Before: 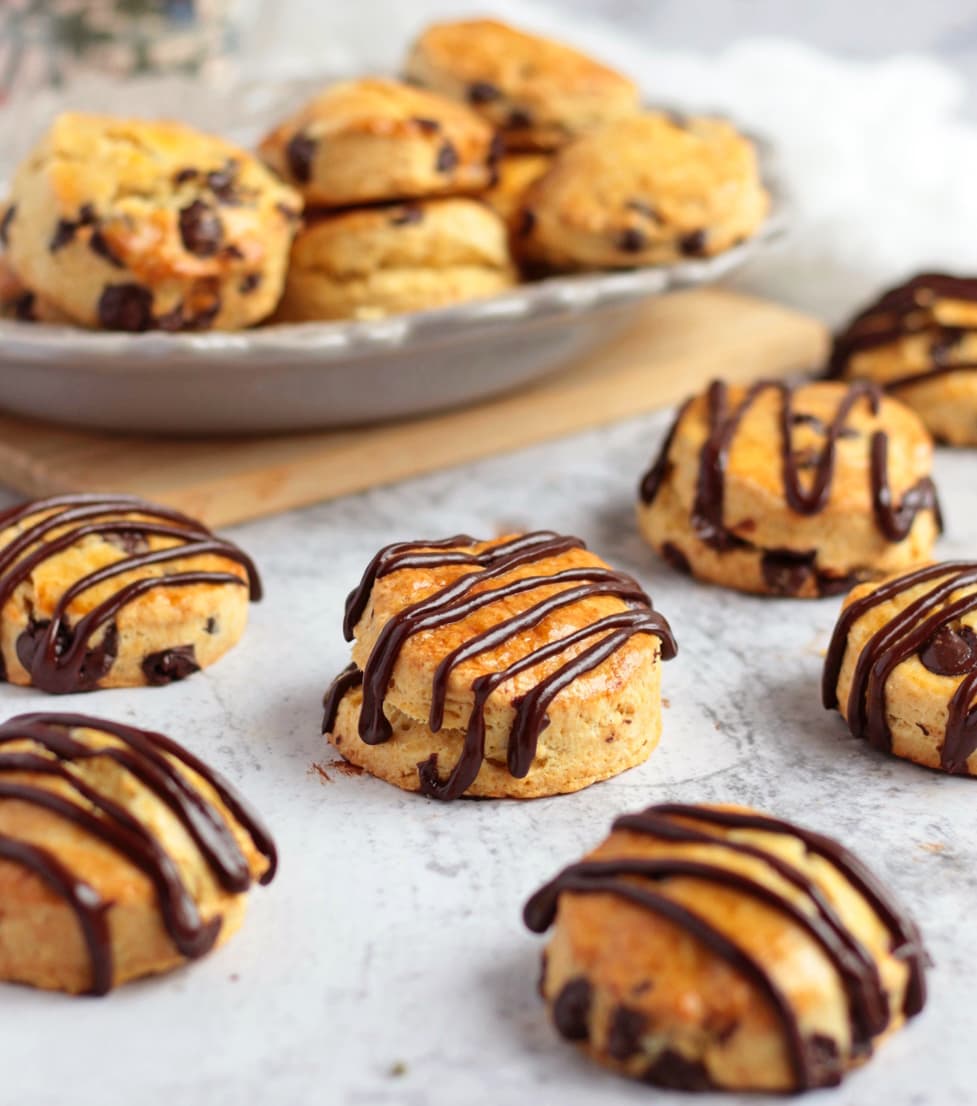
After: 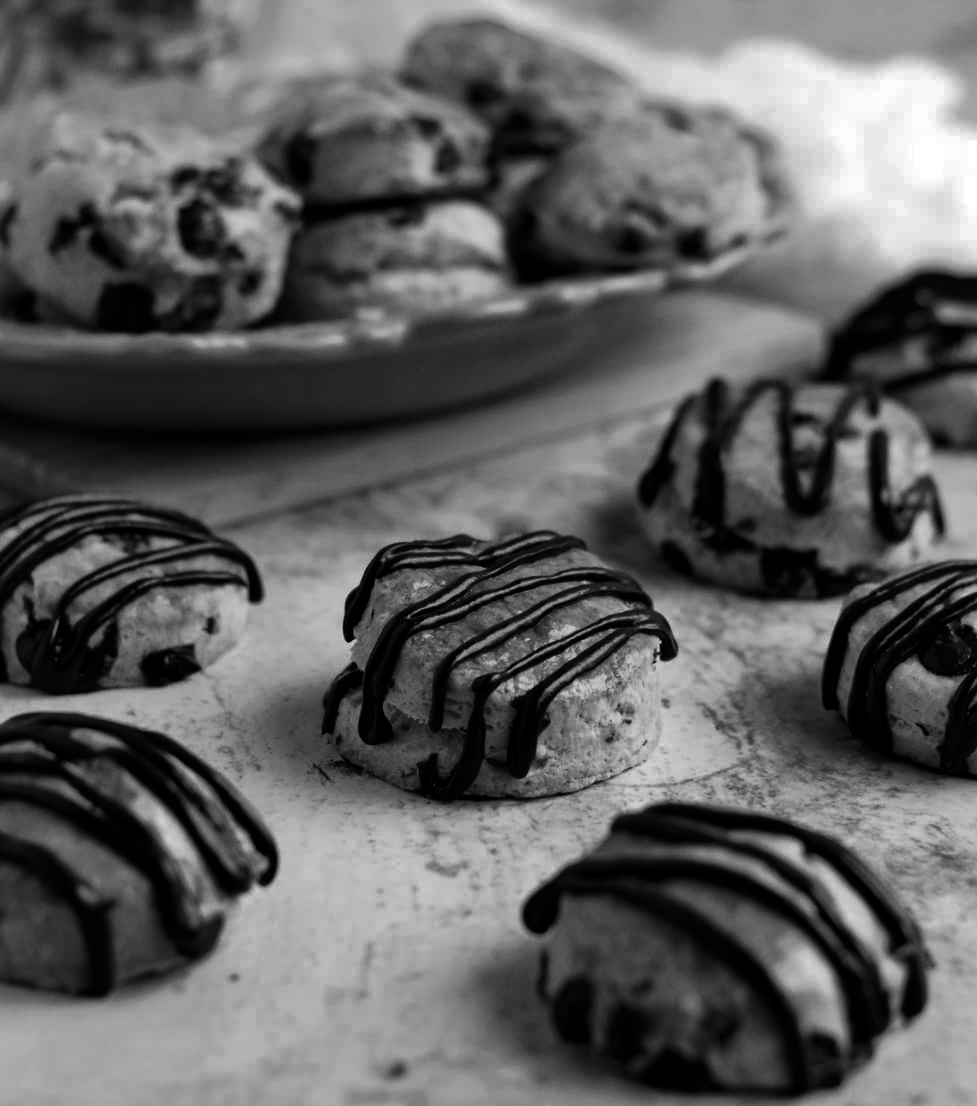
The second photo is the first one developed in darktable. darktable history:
shadows and highlights: on, module defaults
contrast brightness saturation: contrast 0.02, brightness -1, saturation -1
